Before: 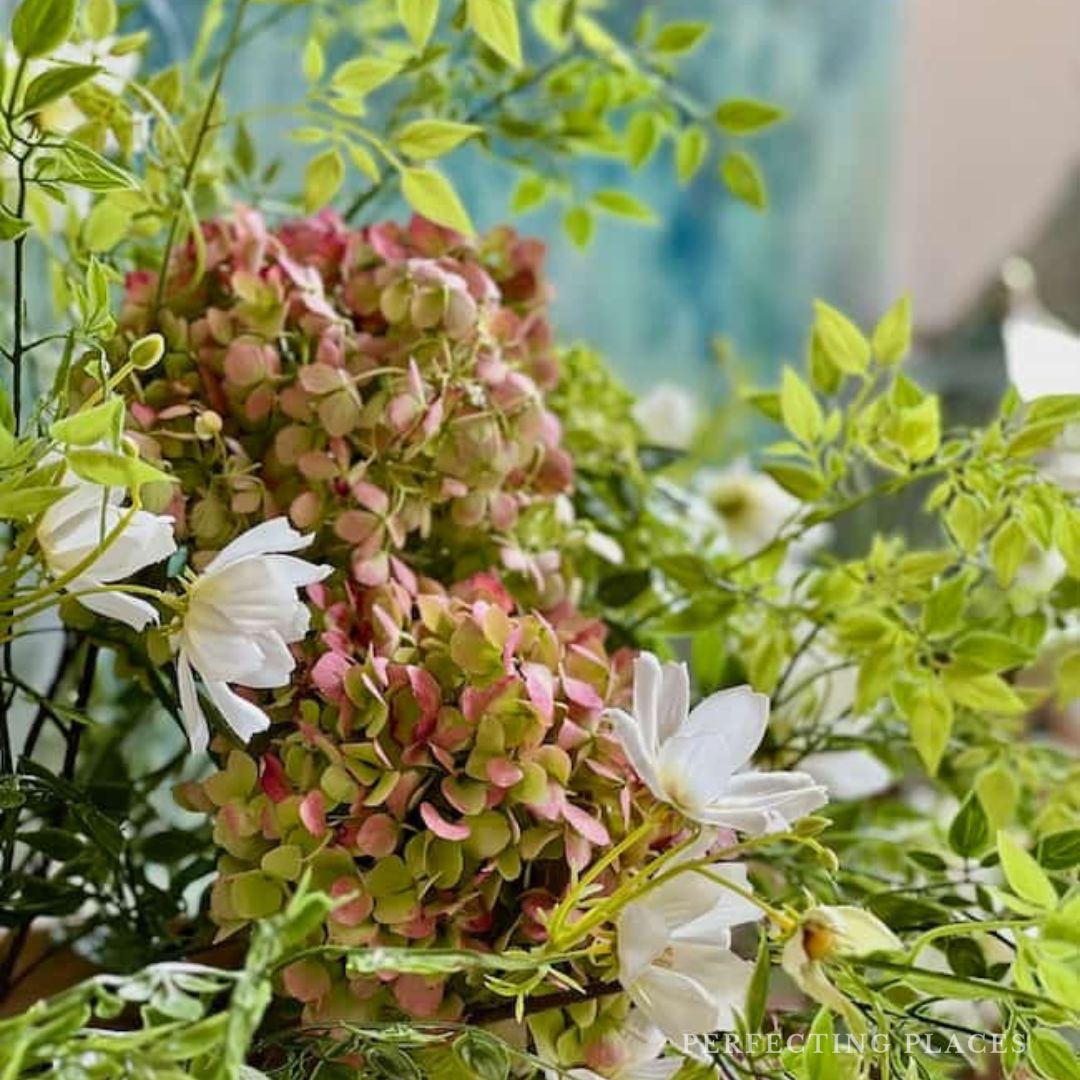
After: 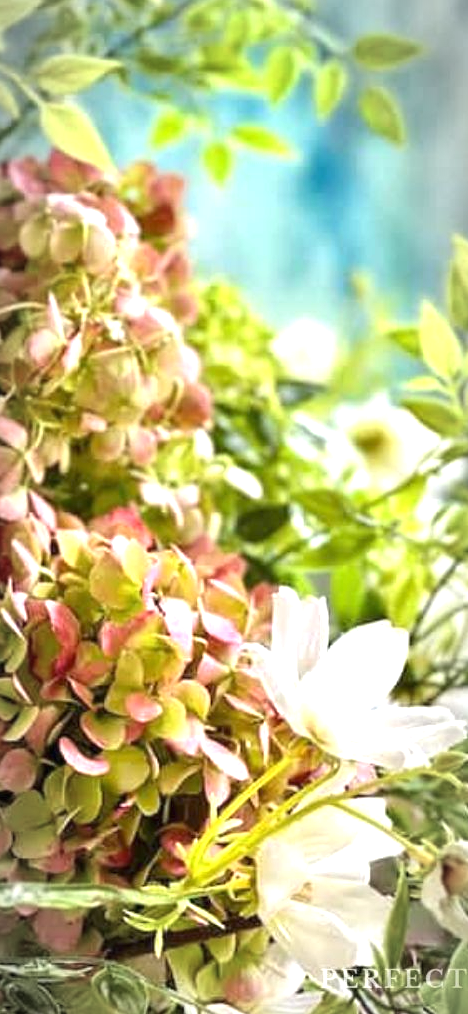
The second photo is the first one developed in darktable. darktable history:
vignetting: automatic ratio true
exposure: black level correction 0, exposure 1.2 EV, compensate highlight preservation false
crop: left 33.452%, top 6.025%, right 23.155%
